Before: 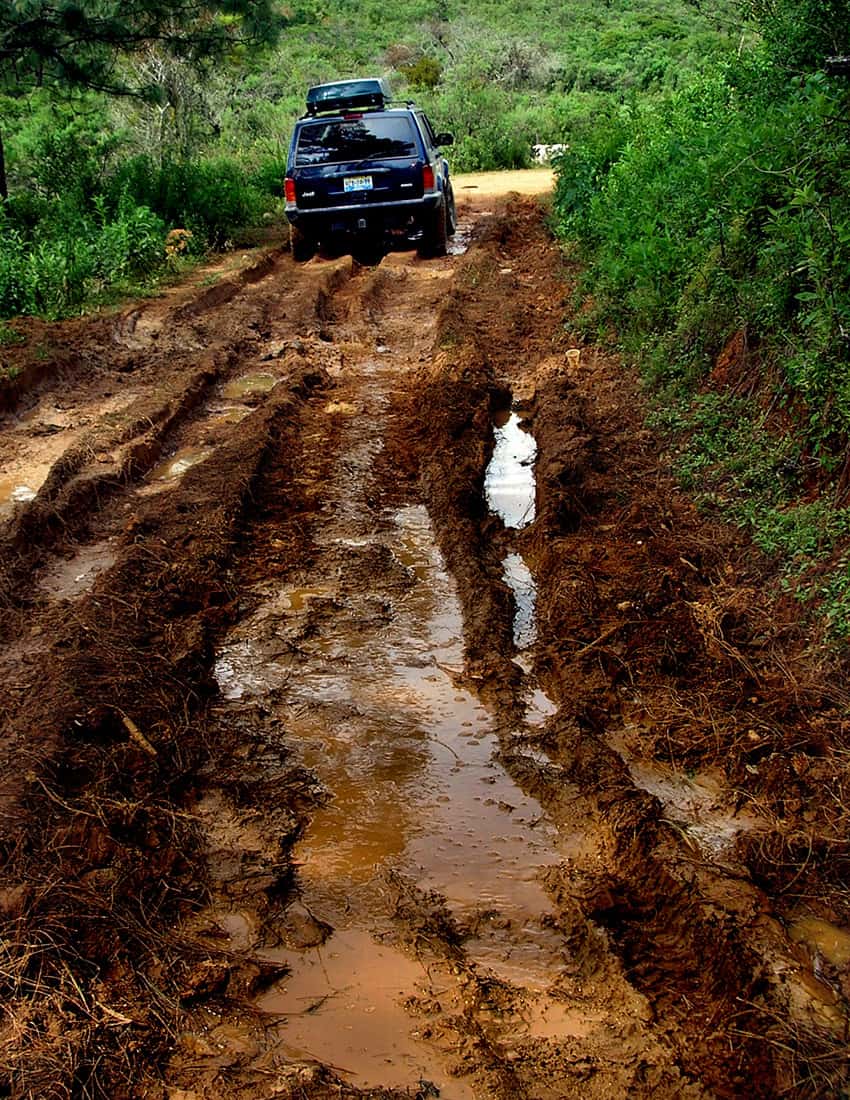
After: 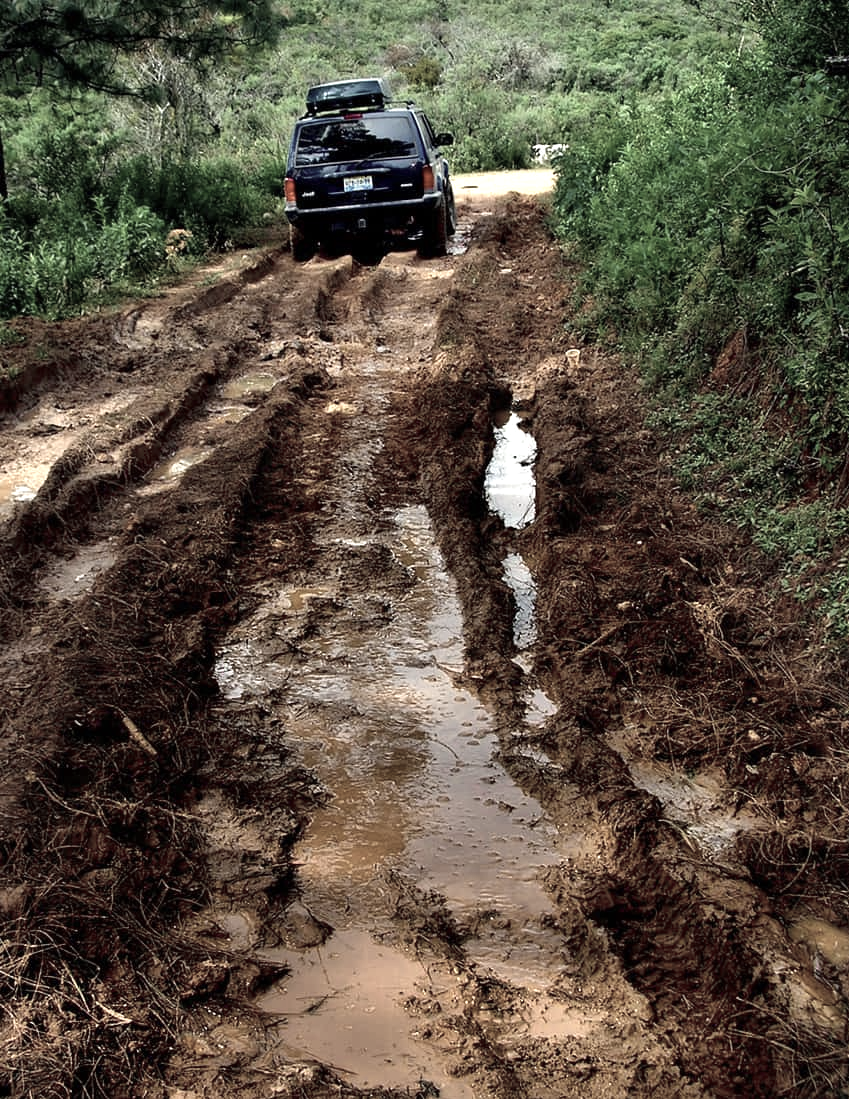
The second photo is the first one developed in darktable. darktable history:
color zones: curves: ch0 [(0, 0.6) (0.129, 0.585) (0.193, 0.596) (0.429, 0.5) (0.571, 0.5) (0.714, 0.5) (0.857, 0.5) (1, 0.6)]; ch1 [(0, 0.453) (0.112, 0.245) (0.213, 0.252) (0.429, 0.233) (0.571, 0.231) (0.683, 0.242) (0.857, 0.296) (1, 0.453)]
exposure: exposure 0.207 EV, compensate highlight preservation false
